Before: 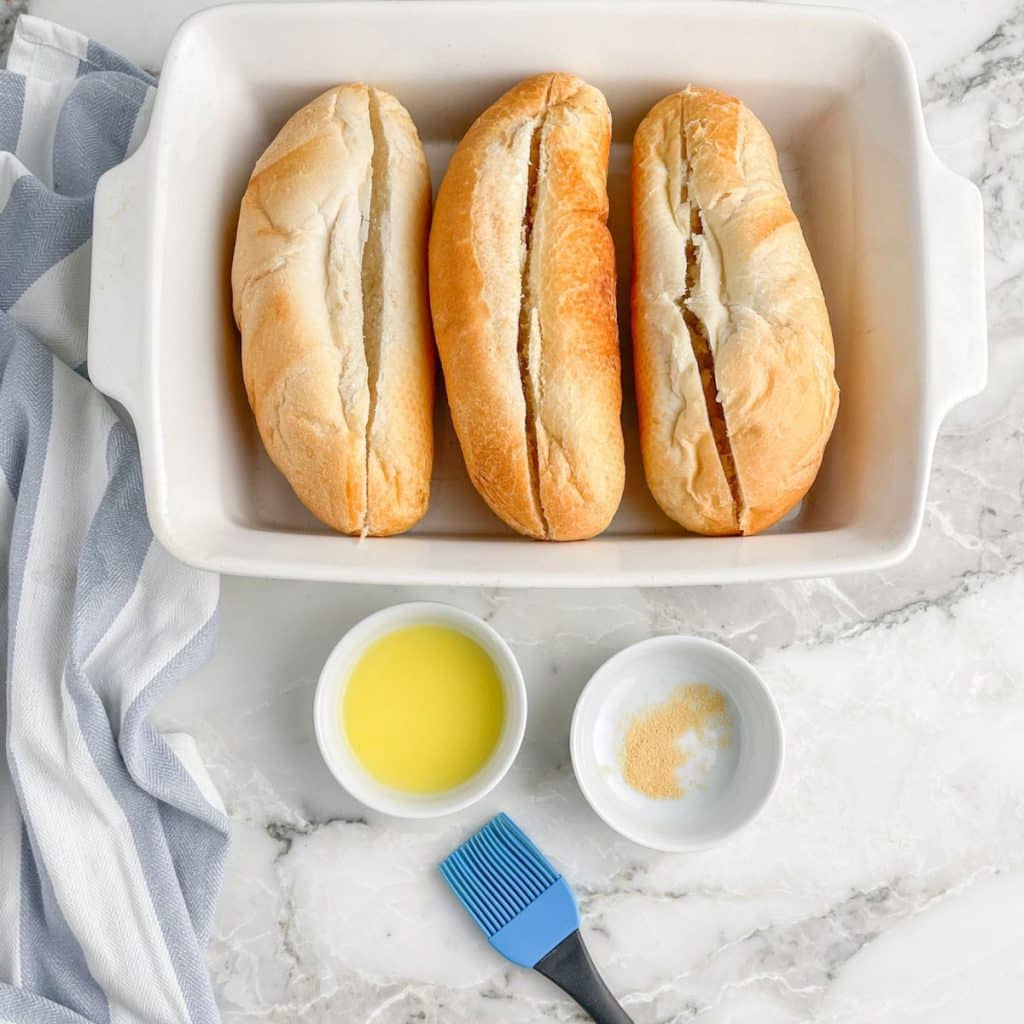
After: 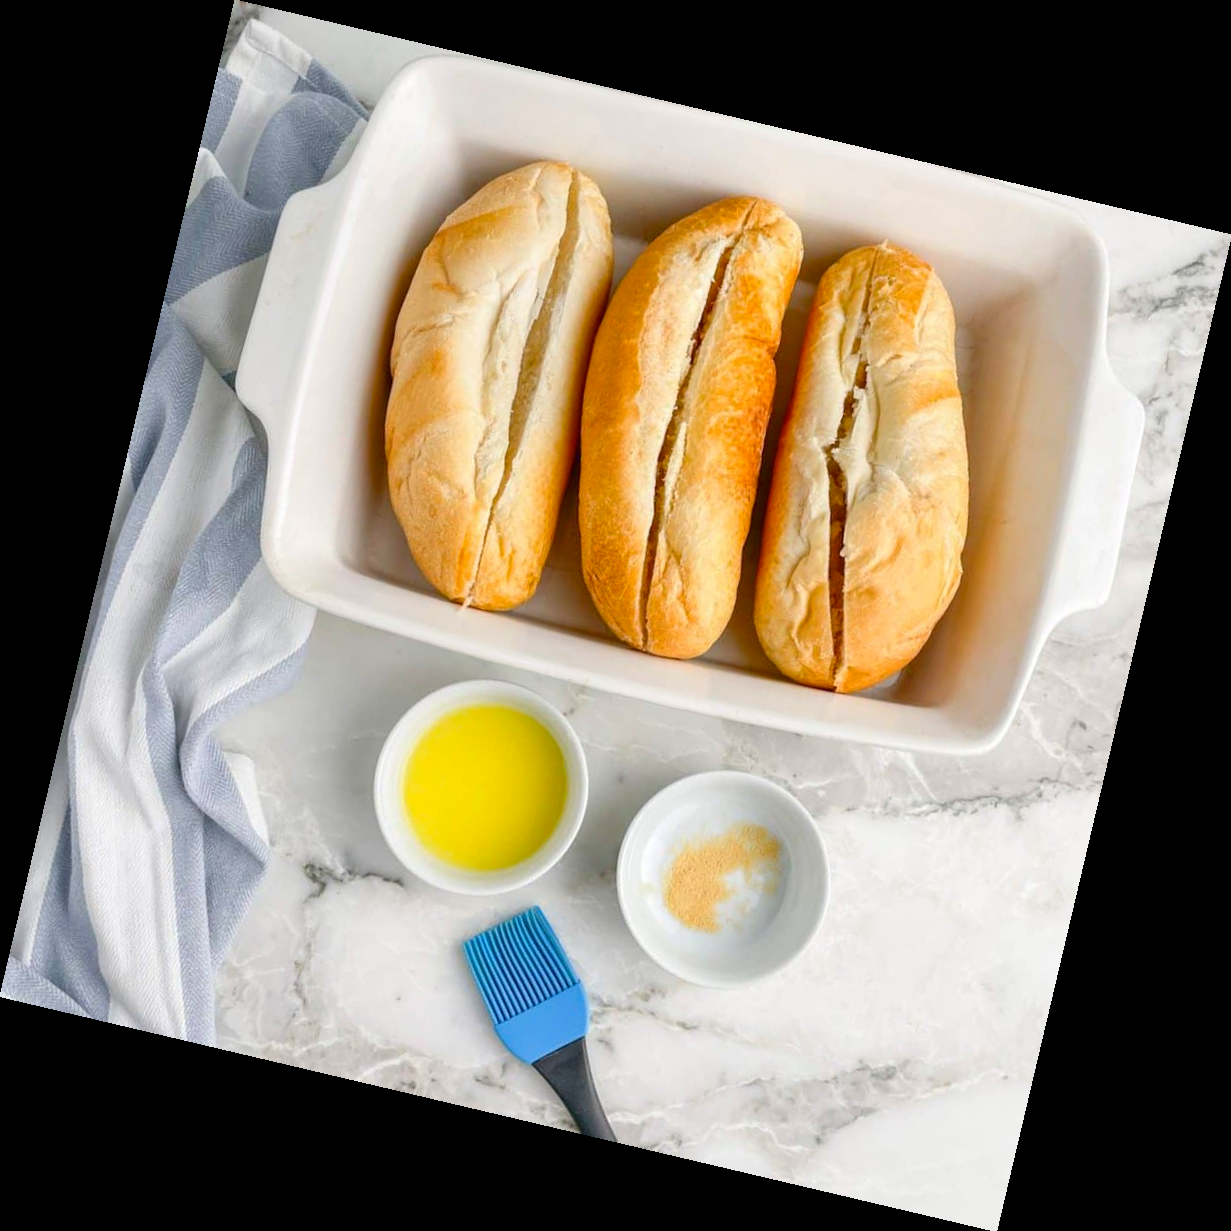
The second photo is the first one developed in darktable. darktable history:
color balance rgb: linear chroma grading › global chroma 6.48%, perceptual saturation grading › global saturation 12.96%, global vibrance 6.02%
rotate and perspective: rotation 13.27°, automatic cropping off
